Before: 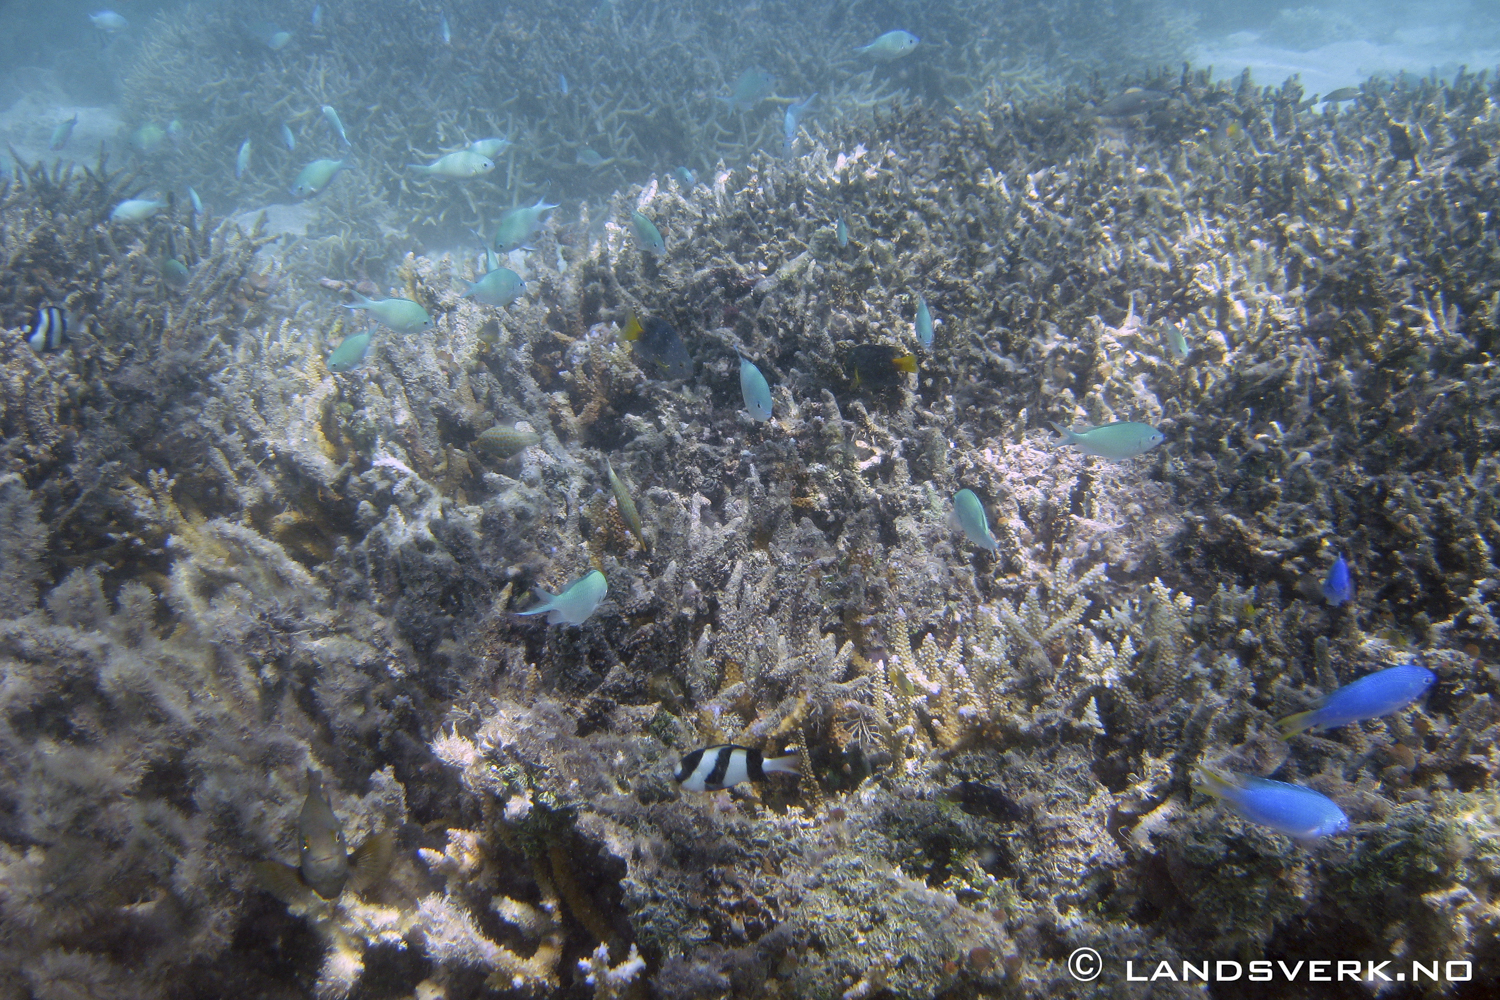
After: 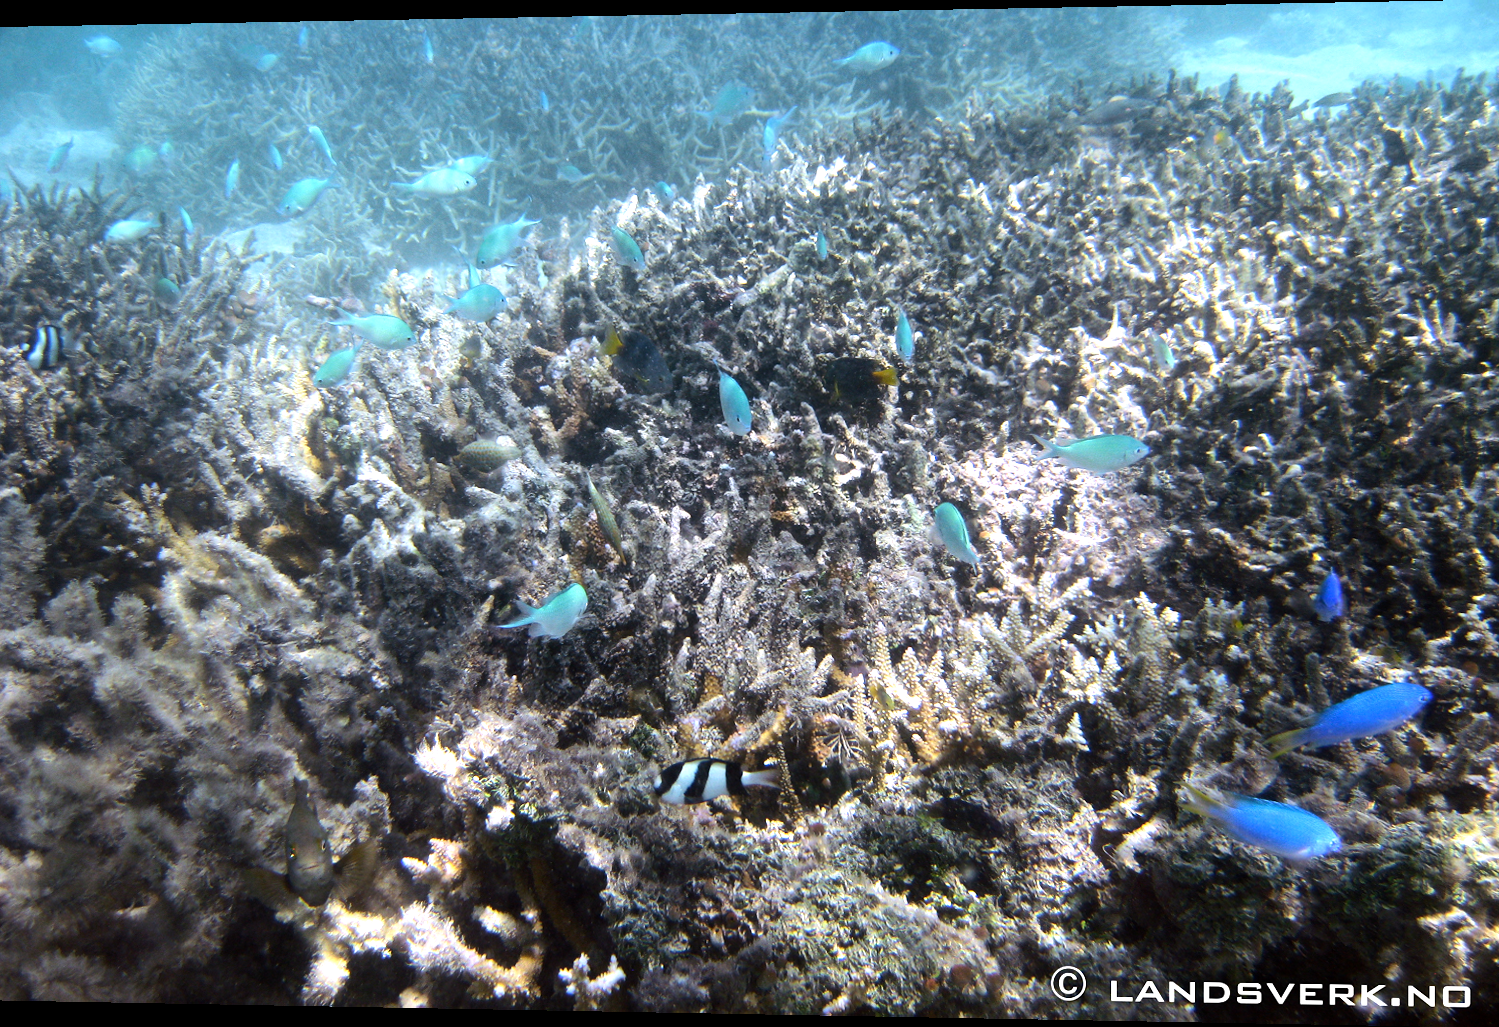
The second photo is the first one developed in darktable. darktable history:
rotate and perspective: lens shift (horizontal) -0.055, automatic cropping off
tone equalizer: -8 EV -1.08 EV, -7 EV -1.01 EV, -6 EV -0.867 EV, -5 EV -0.578 EV, -3 EV 0.578 EV, -2 EV 0.867 EV, -1 EV 1.01 EV, +0 EV 1.08 EV, edges refinement/feathering 500, mask exposure compensation -1.57 EV, preserve details no
